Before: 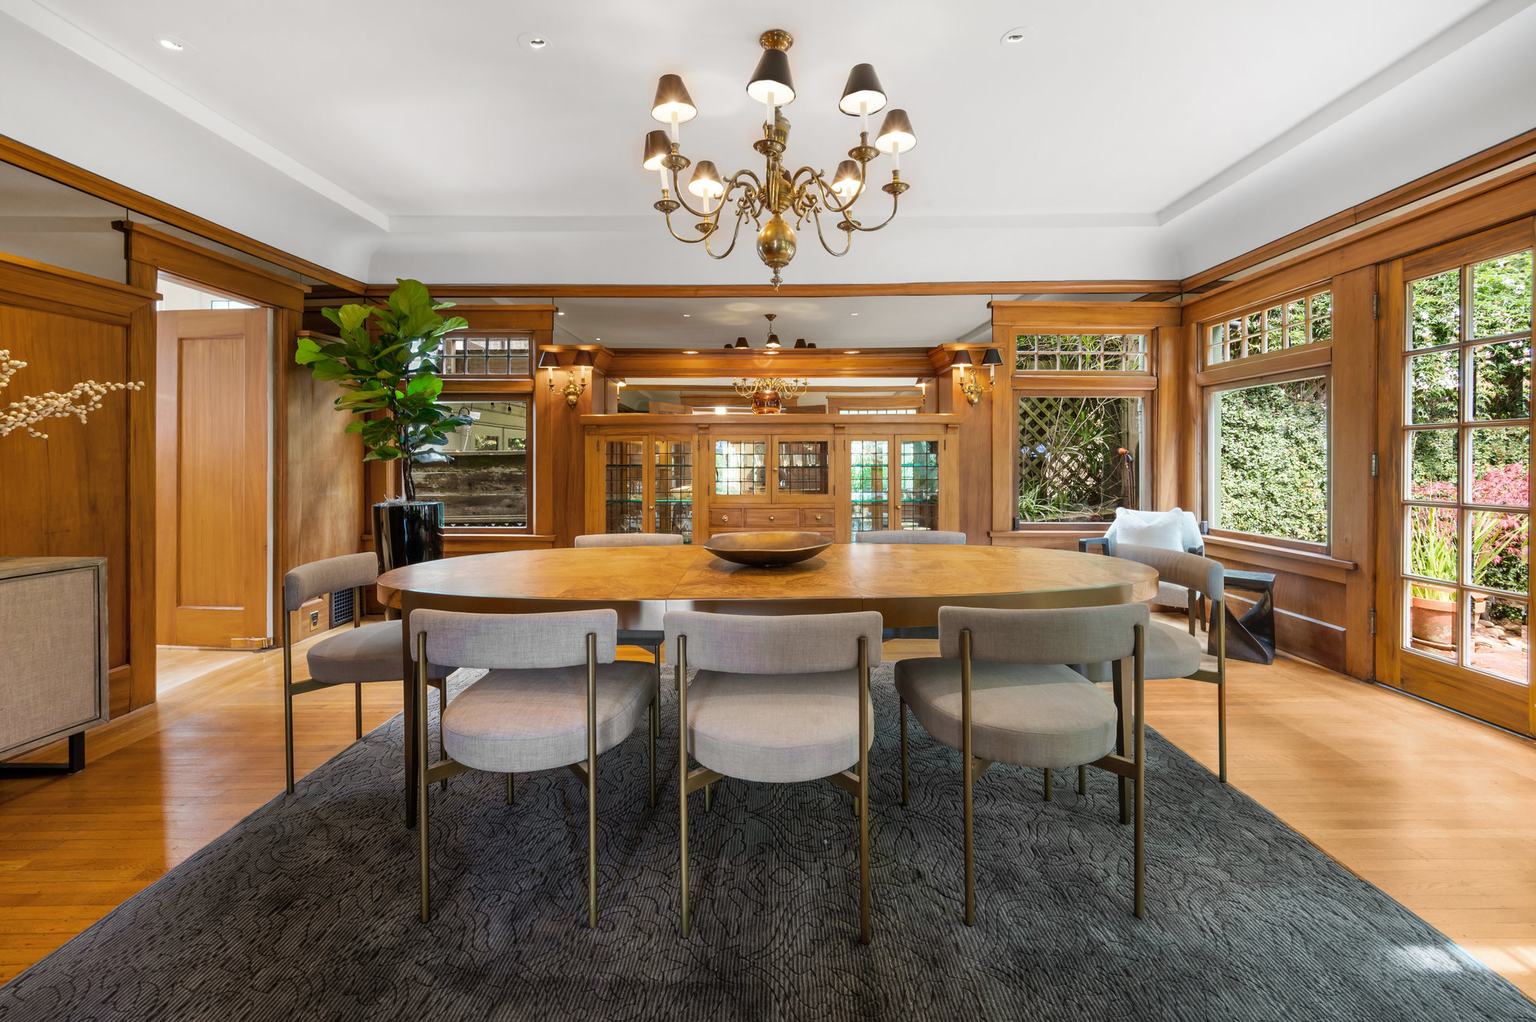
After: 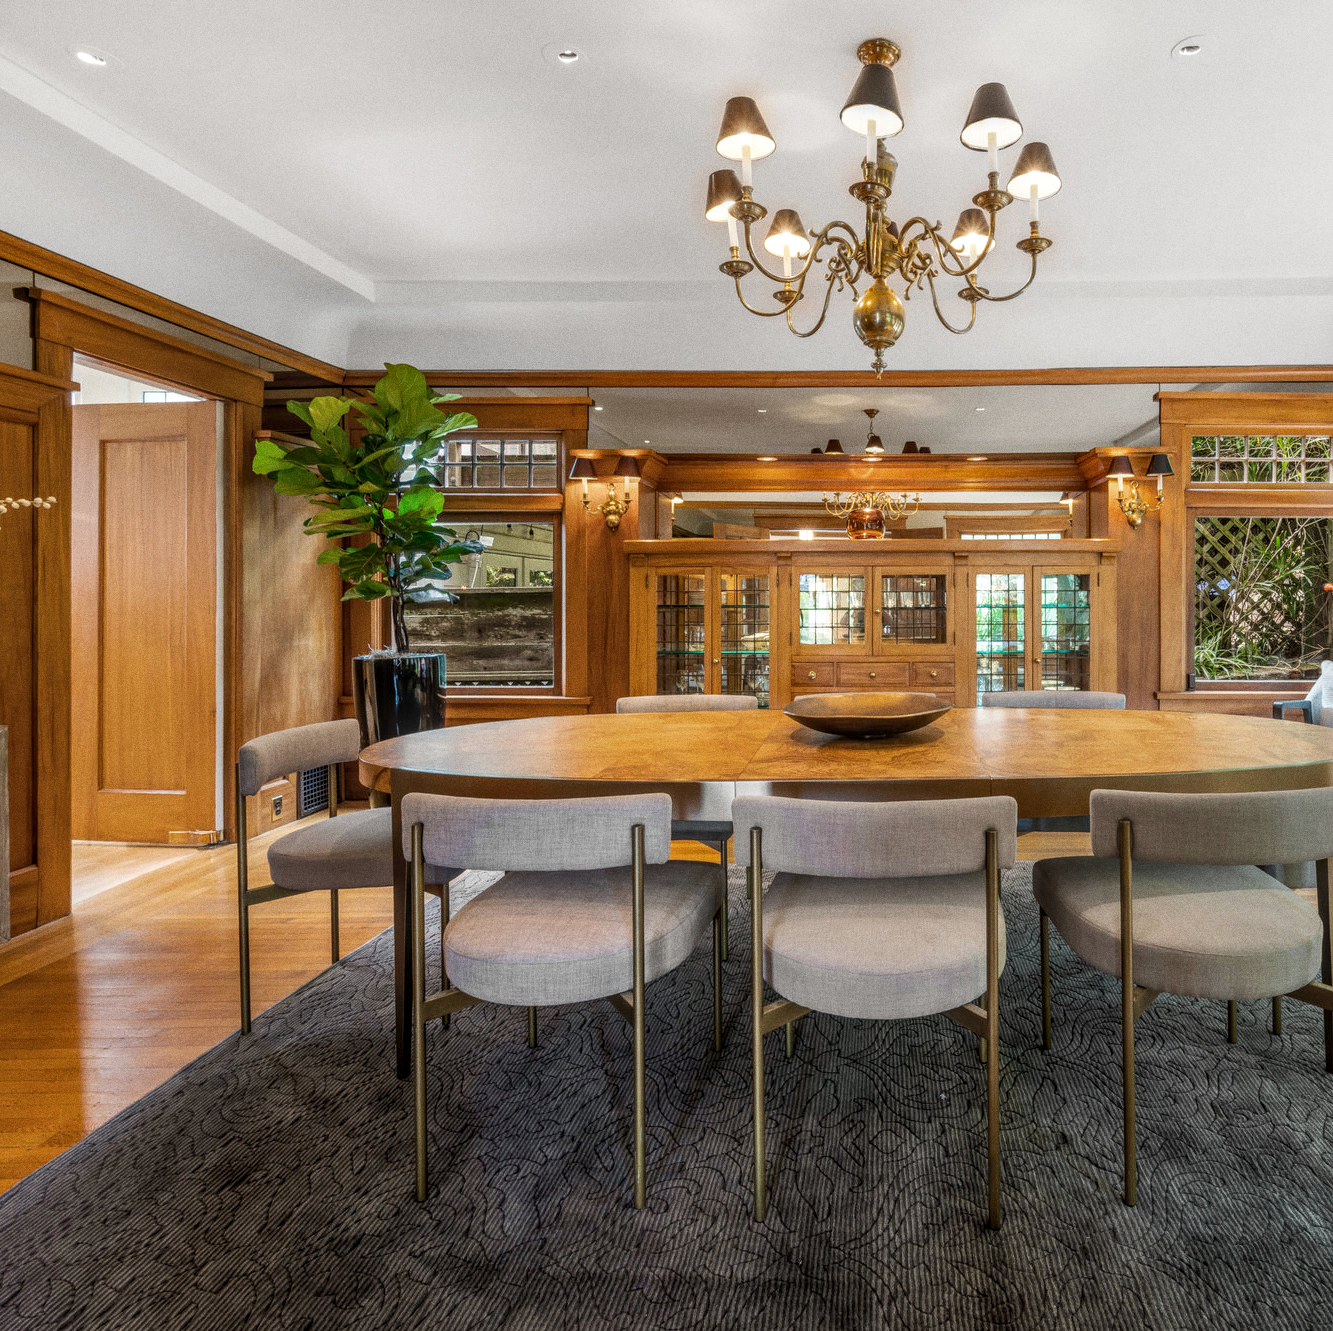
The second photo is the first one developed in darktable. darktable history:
local contrast: highlights 0%, shadows 0%, detail 133%
crop and rotate: left 6.617%, right 26.717%
exposure: compensate highlight preservation false
grain: coarseness 0.09 ISO
